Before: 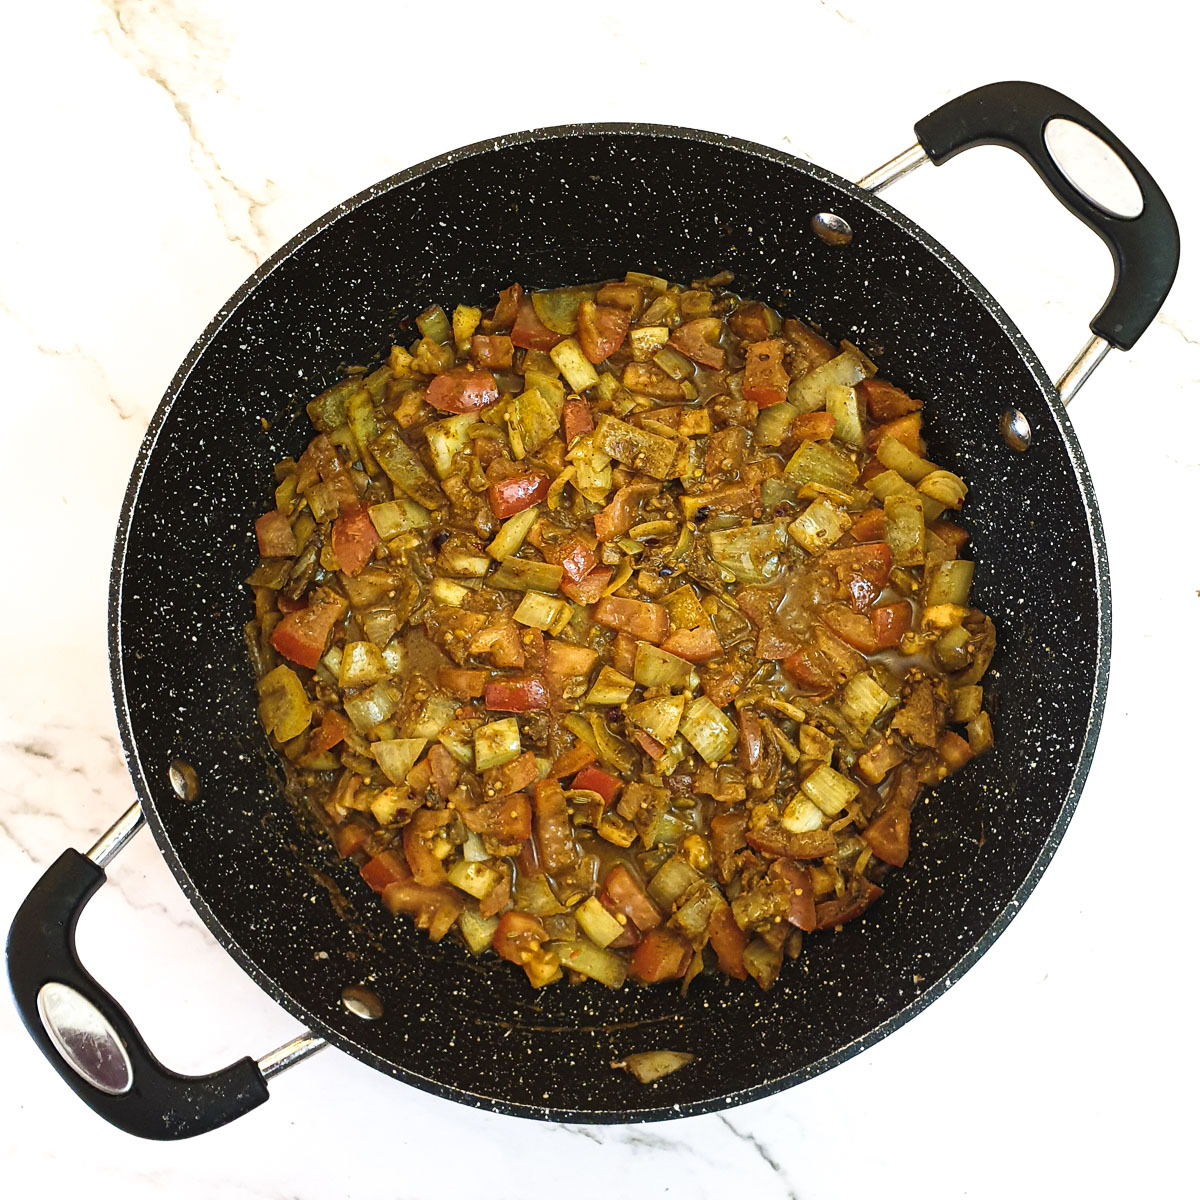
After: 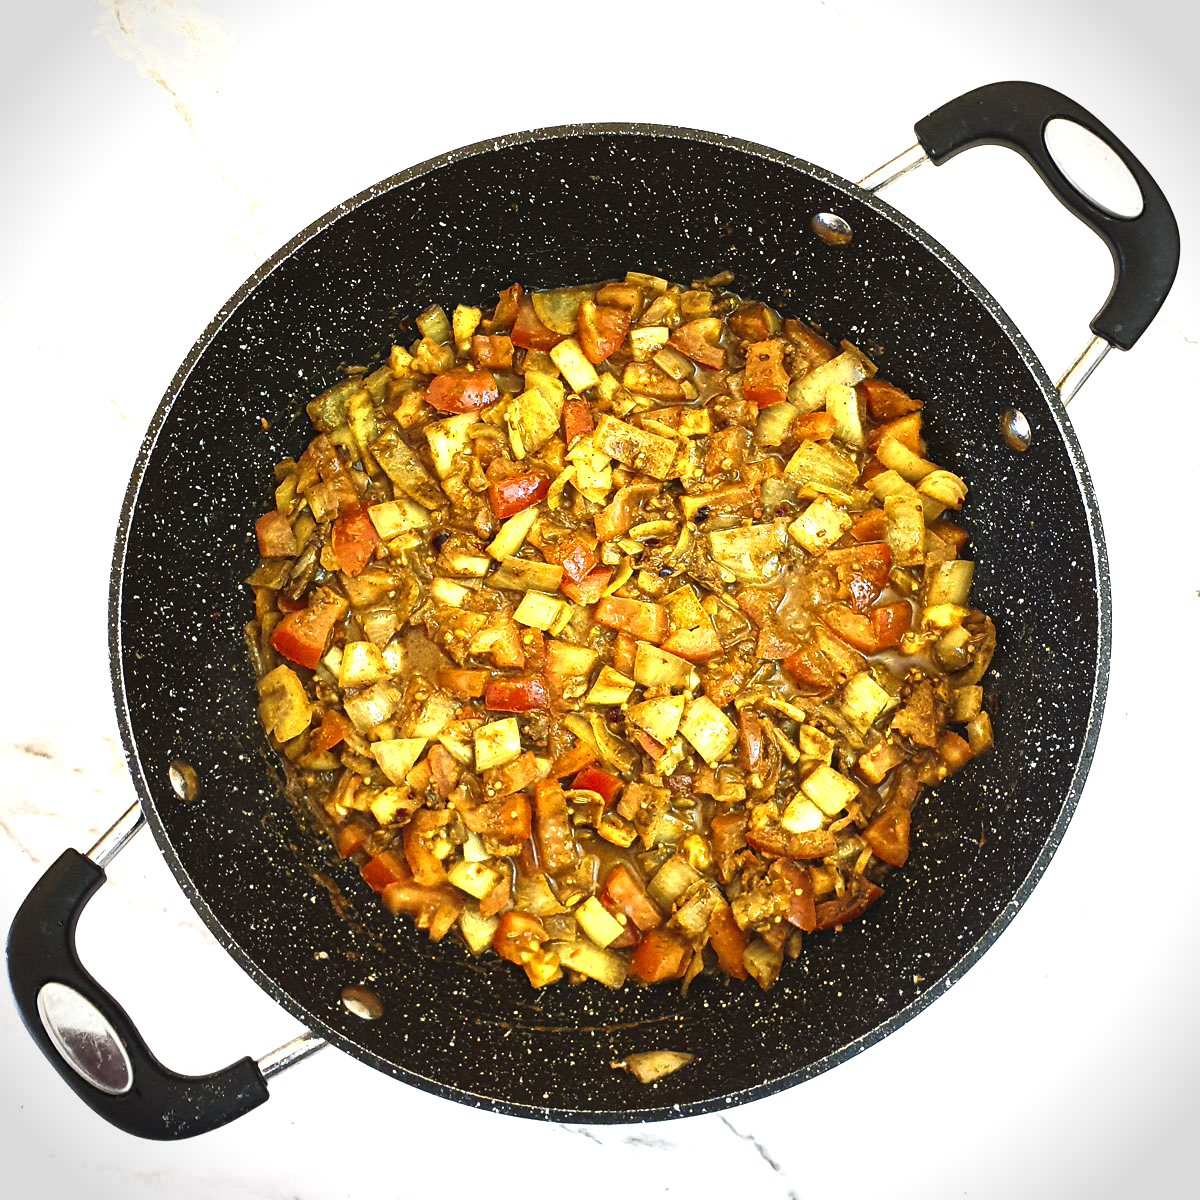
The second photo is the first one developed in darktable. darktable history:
vignetting: on, module defaults
color zones: curves: ch0 [(0.004, 0.305) (0.261, 0.623) (0.389, 0.399) (0.708, 0.571) (0.947, 0.34)]; ch1 [(0.025, 0.645) (0.229, 0.584) (0.326, 0.551) (0.484, 0.262) (0.757, 0.643)]
exposure: black level correction 0, exposure 0.499 EV, compensate highlight preservation false
